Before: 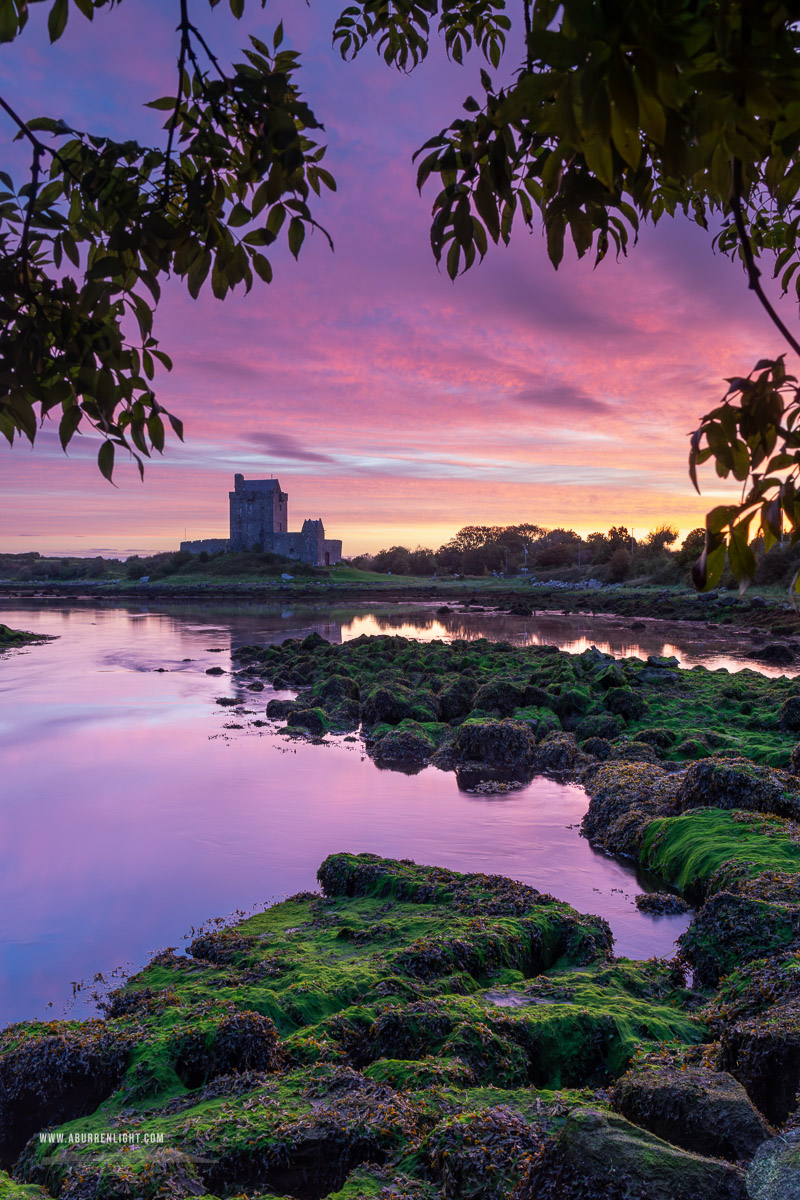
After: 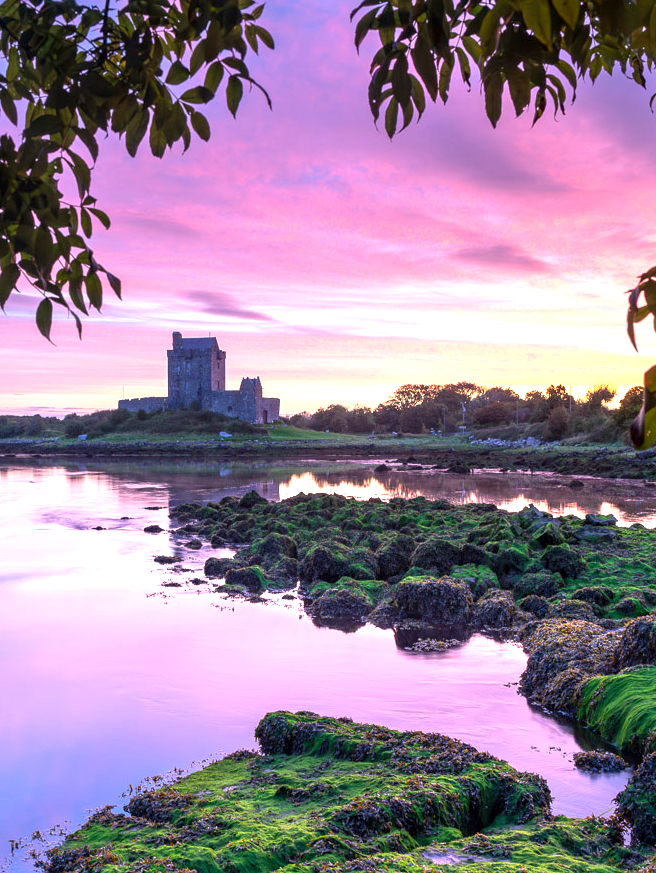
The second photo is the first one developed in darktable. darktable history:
crop: left 7.856%, top 11.836%, right 10.12%, bottom 15.387%
exposure: black level correction 0.001, exposure 0.5 EV, compensate exposure bias true, compensate highlight preservation false
